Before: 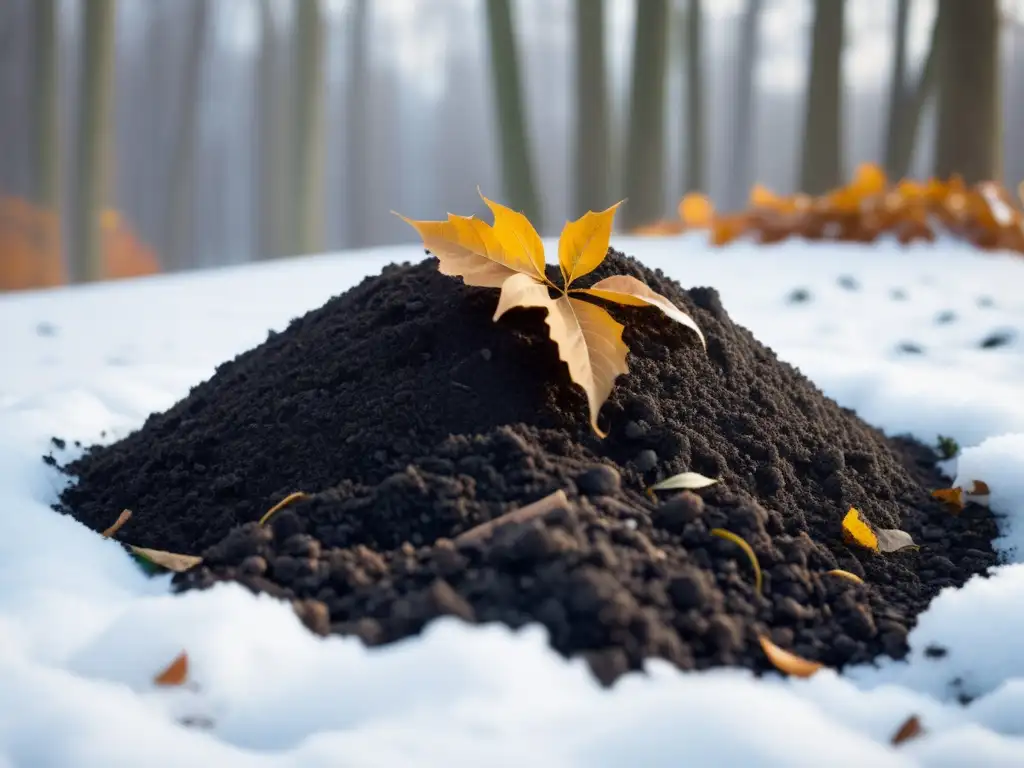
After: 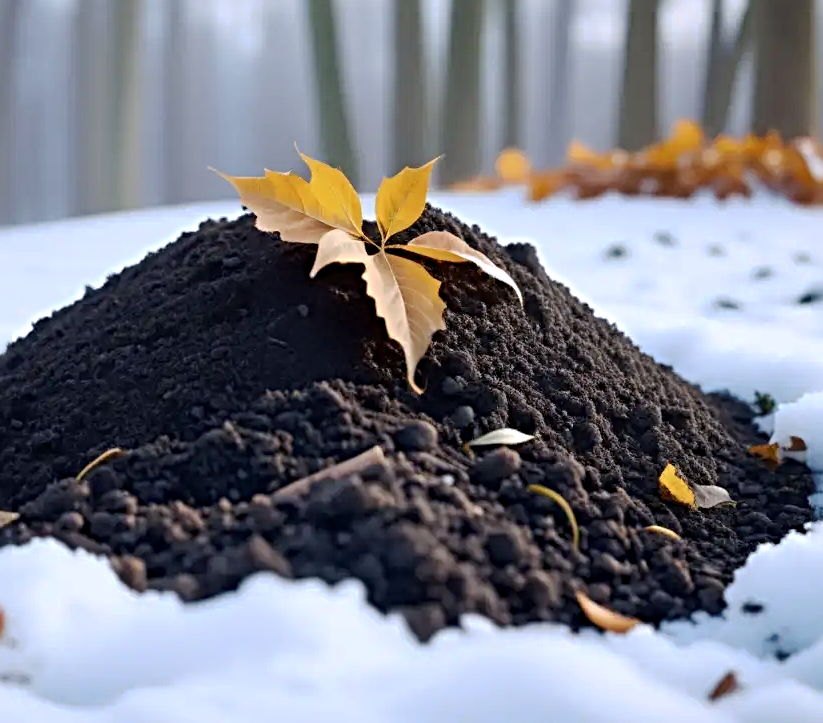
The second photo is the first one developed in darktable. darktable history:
crop and rotate: left 17.908%, top 5.745%, right 1.673%
exposure: exposure 0.014 EV, compensate highlight preservation false
color calibration: illuminant as shot in camera, x 0.358, y 0.373, temperature 4628.91 K
sharpen: radius 4.863
base curve: curves: ch0 [(0, 0) (0.235, 0.266) (0.503, 0.496) (0.786, 0.72) (1, 1)], preserve colors none
